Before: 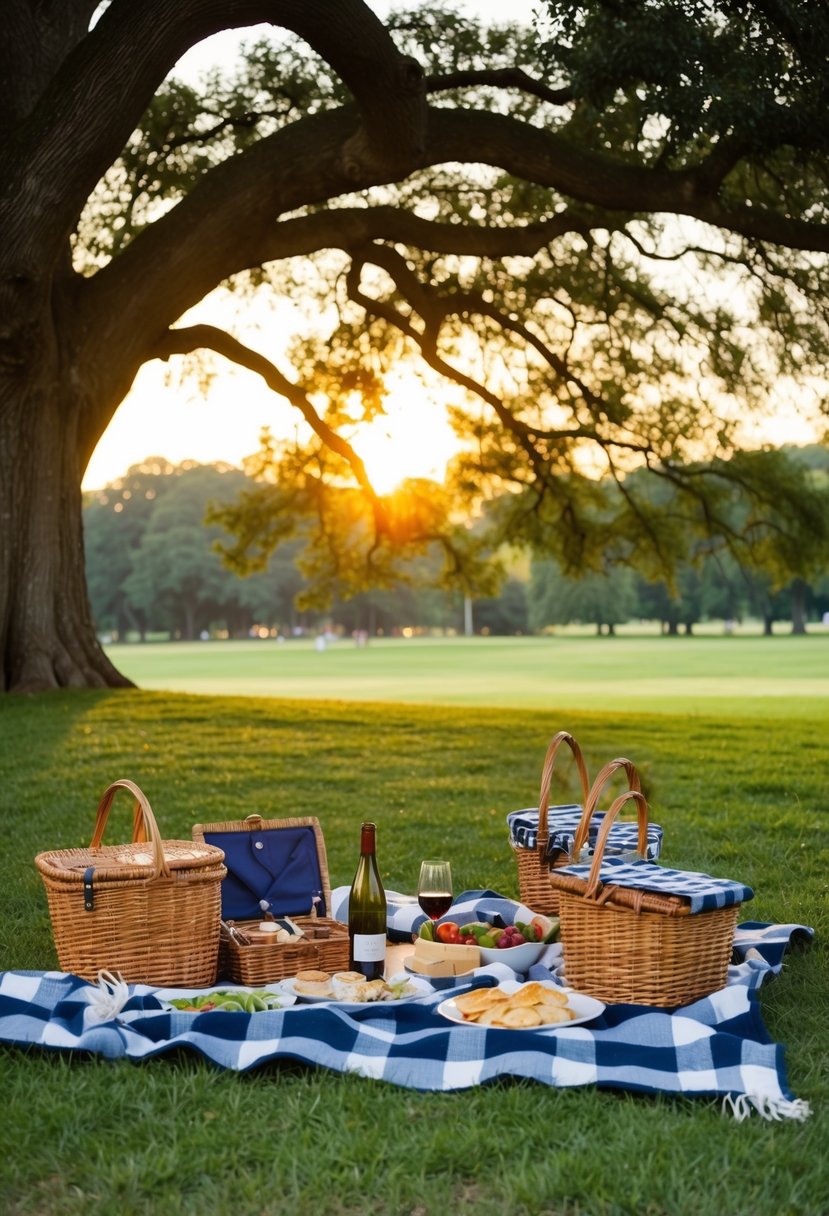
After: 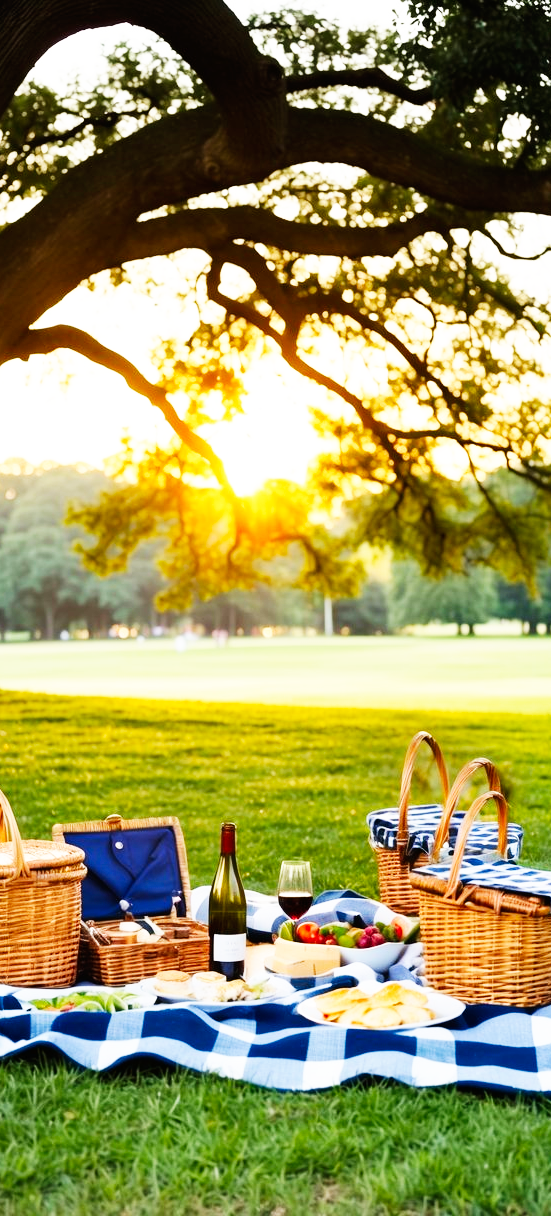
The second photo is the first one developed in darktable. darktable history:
crop: left 16.899%, right 16.556%
base curve: curves: ch0 [(0, 0) (0.007, 0.004) (0.027, 0.03) (0.046, 0.07) (0.207, 0.54) (0.442, 0.872) (0.673, 0.972) (1, 1)], preserve colors none
